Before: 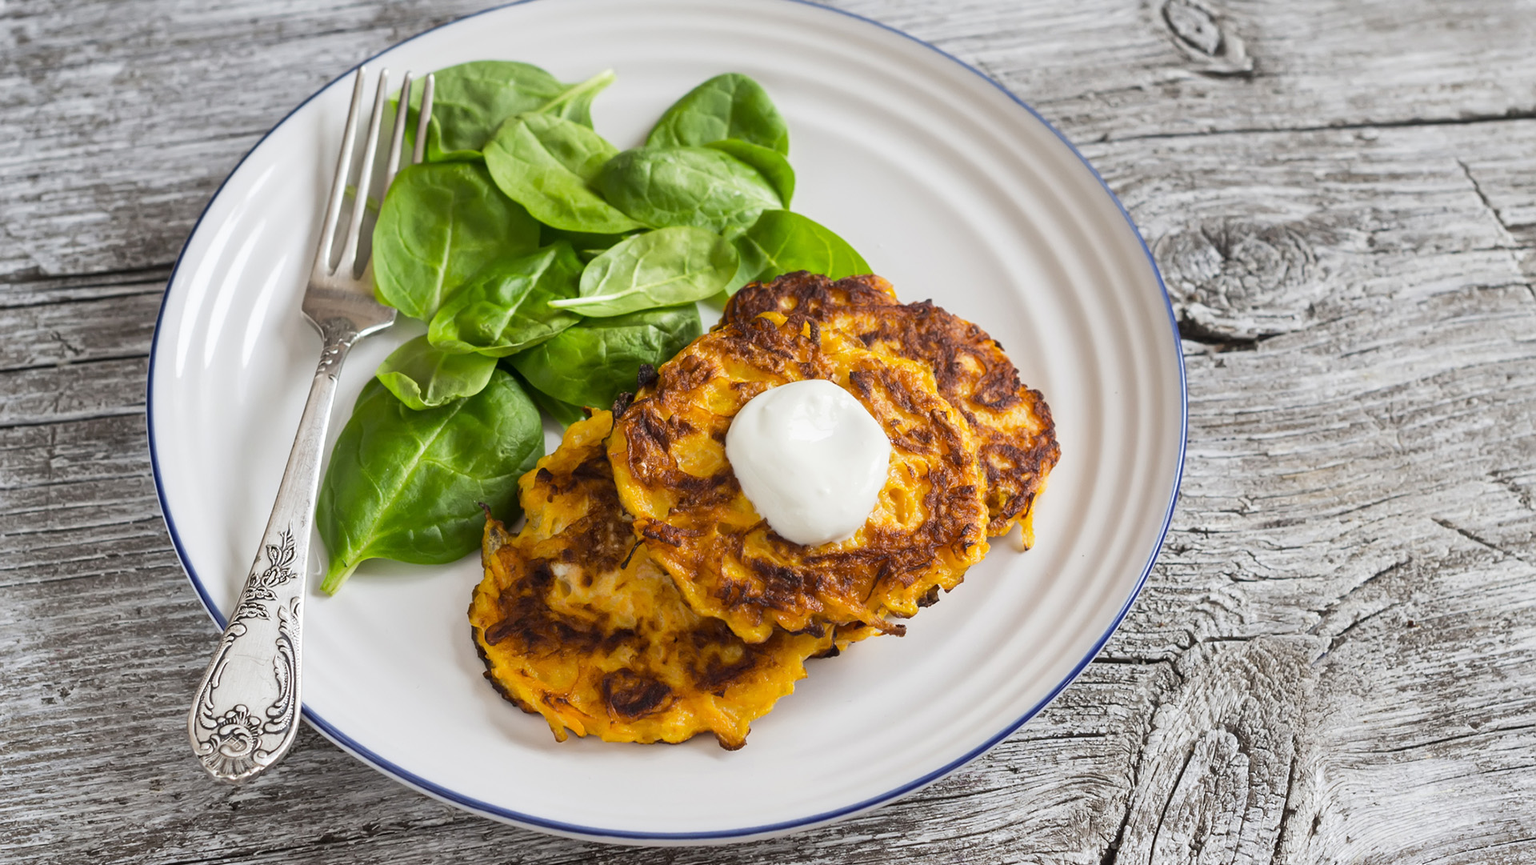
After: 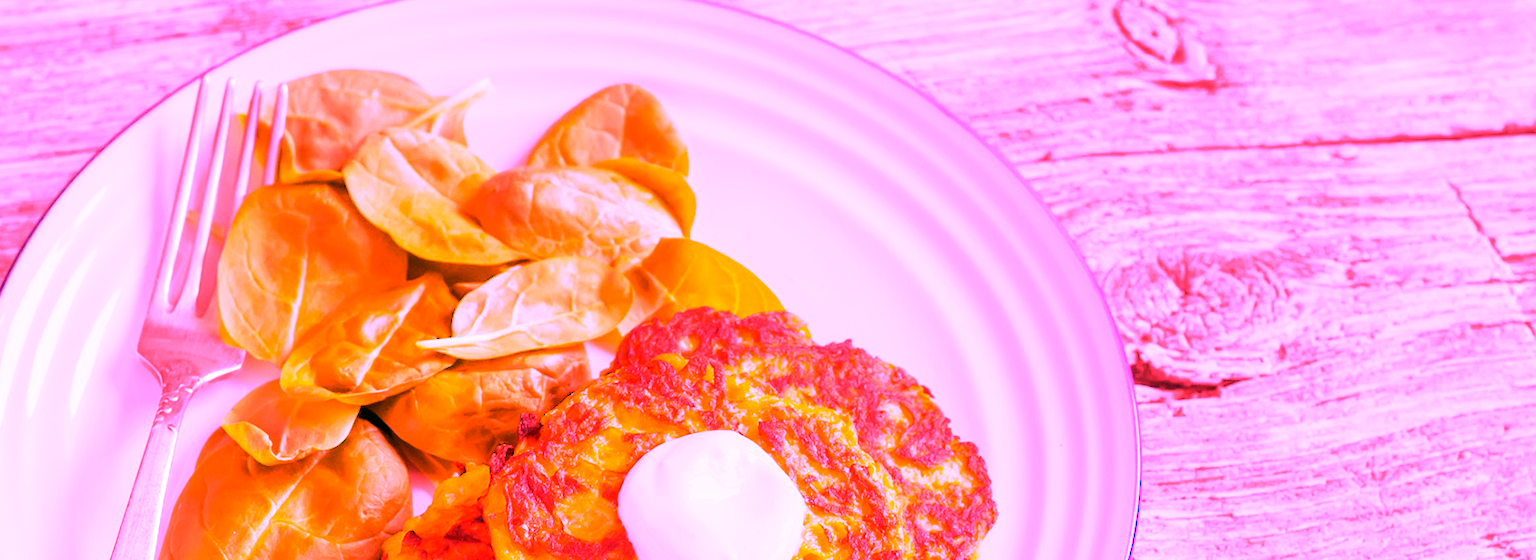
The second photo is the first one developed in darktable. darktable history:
white balance: red 4.26, blue 1.802
crop and rotate: left 11.812%, bottom 42.776%
